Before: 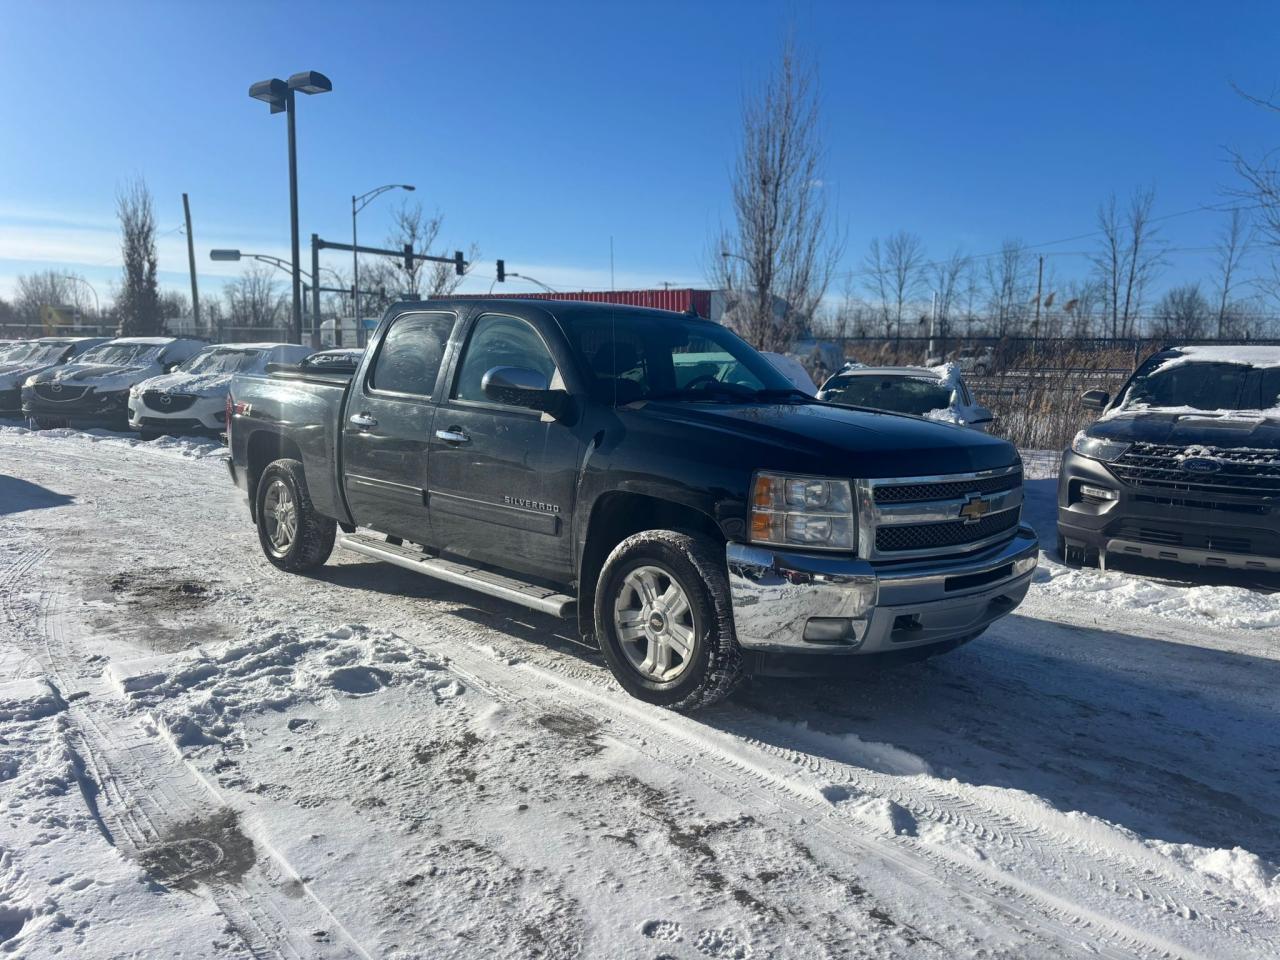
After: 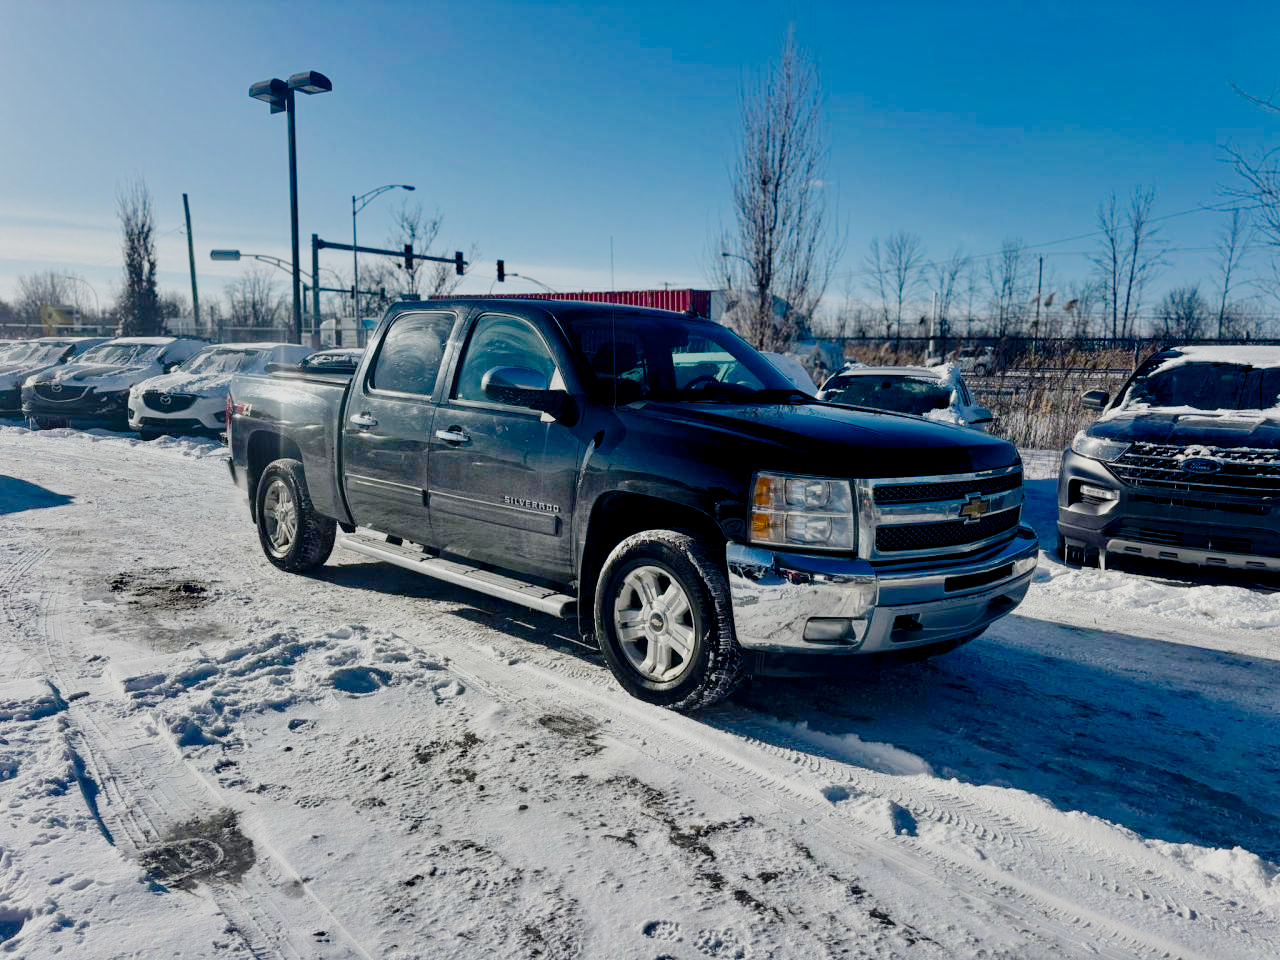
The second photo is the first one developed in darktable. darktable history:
contrast equalizer: octaves 7, y [[0.6 ×6], [0.55 ×6], [0 ×6], [0 ×6], [0 ×6]], mix 0.774
tone curve: curves: ch0 [(0, 0) (0.106, 0.026) (0.275, 0.155) (0.392, 0.314) (0.513, 0.481) (0.657, 0.667) (1, 1)]; ch1 [(0, 0) (0.5, 0.511) (0.536, 0.579) (0.587, 0.69) (1, 1)]; ch2 [(0, 0) (0.5, 0.5) (0.55, 0.552) (0.625, 0.699) (1, 1)], preserve colors none
color balance rgb: linear chroma grading › global chroma 14.685%, perceptual saturation grading › global saturation 2.256%, perceptual brilliance grading › global brilliance 24.784%, global vibrance 24.989%, contrast 10.15%
filmic rgb: black relative exposure -8.02 EV, white relative exposure 8.04 EV, target black luminance 0%, hardness 2.41, latitude 76.47%, contrast 0.579, shadows ↔ highlights balance 0.003%, add noise in highlights 0, preserve chrominance no, color science v3 (2019), use custom middle-gray values true, contrast in highlights soft
